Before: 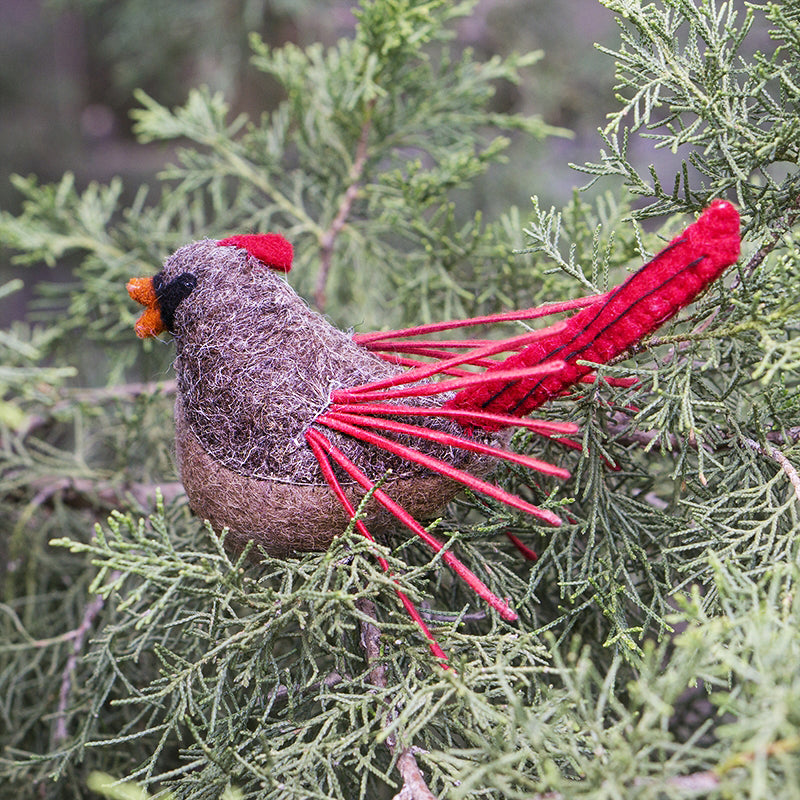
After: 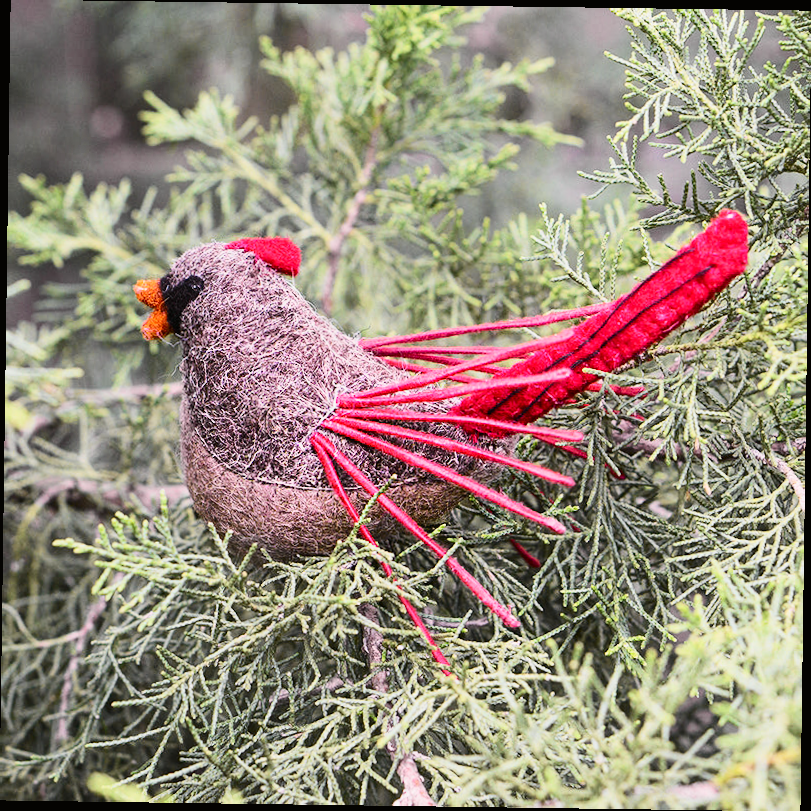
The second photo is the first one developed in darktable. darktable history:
tone curve: curves: ch0 [(0, 0.008) (0.107, 0.083) (0.283, 0.287) (0.429, 0.51) (0.607, 0.739) (0.789, 0.893) (0.998, 0.978)]; ch1 [(0, 0) (0.323, 0.339) (0.438, 0.427) (0.478, 0.484) (0.502, 0.502) (0.527, 0.525) (0.571, 0.579) (0.608, 0.629) (0.669, 0.704) (0.859, 0.899) (1, 1)]; ch2 [(0, 0) (0.33, 0.347) (0.421, 0.456) (0.473, 0.498) (0.502, 0.504) (0.522, 0.524) (0.549, 0.567) (0.593, 0.626) (0.676, 0.724) (1, 1)], color space Lab, independent channels, preserve colors none
rotate and perspective: rotation 0.8°, automatic cropping off
